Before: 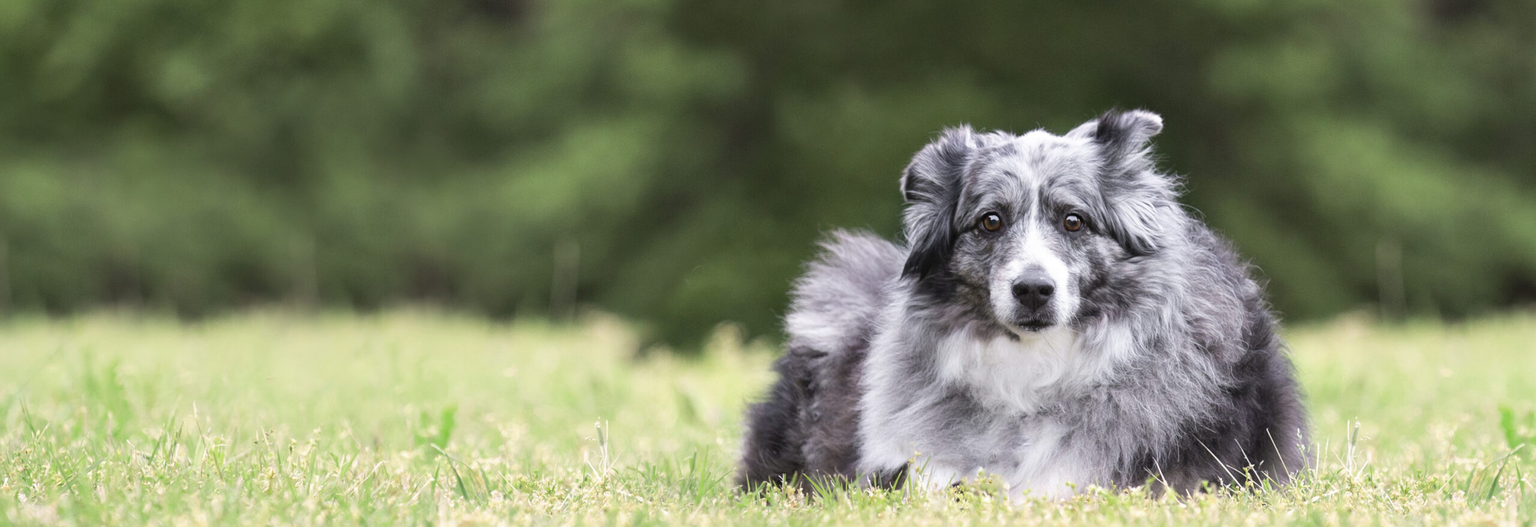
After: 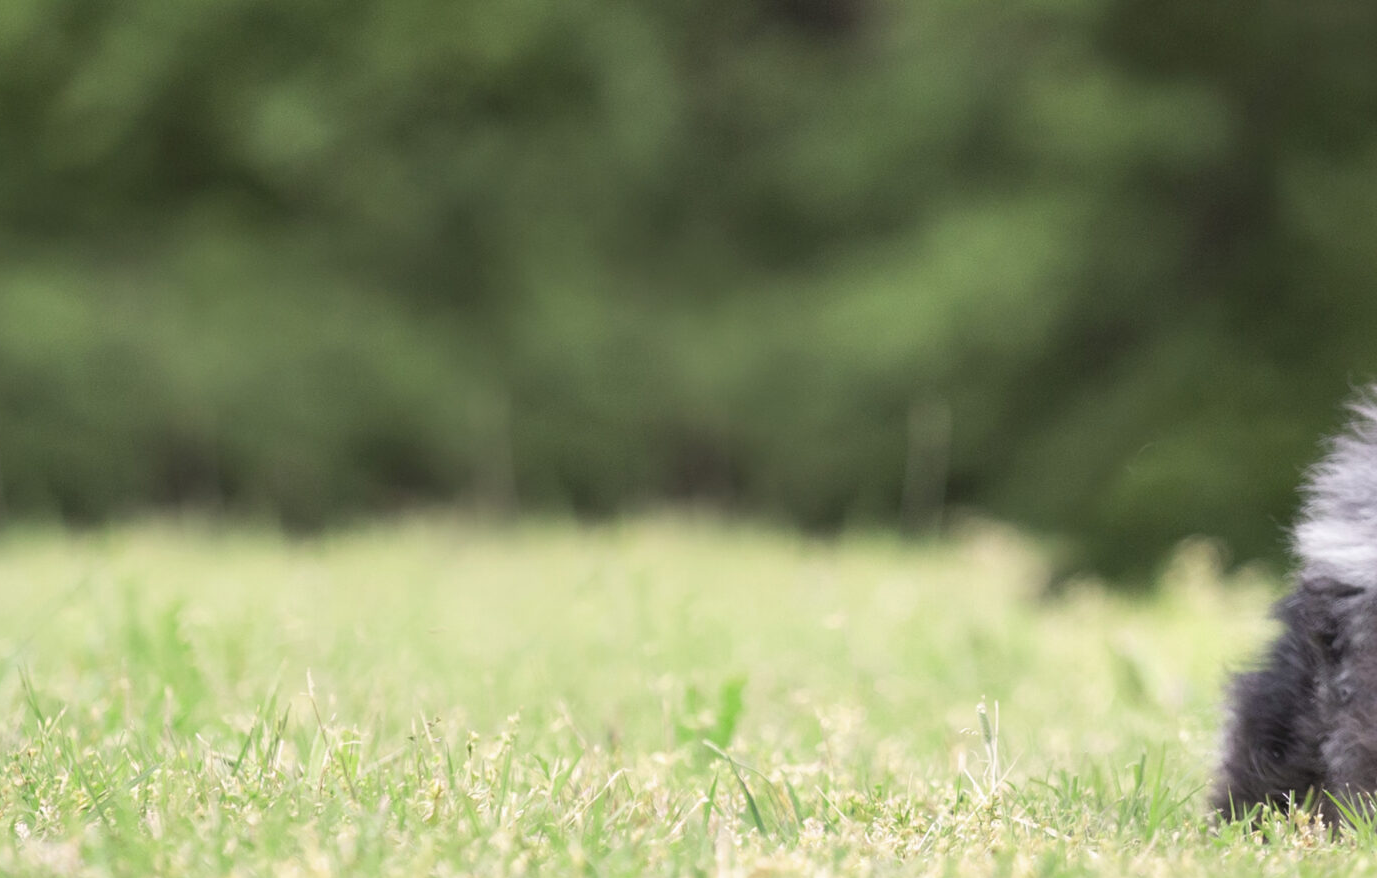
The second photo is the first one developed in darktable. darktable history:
tone equalizer: on, module defaults
crop: left 0.587%, right 45.588%, bottom 0.086%
